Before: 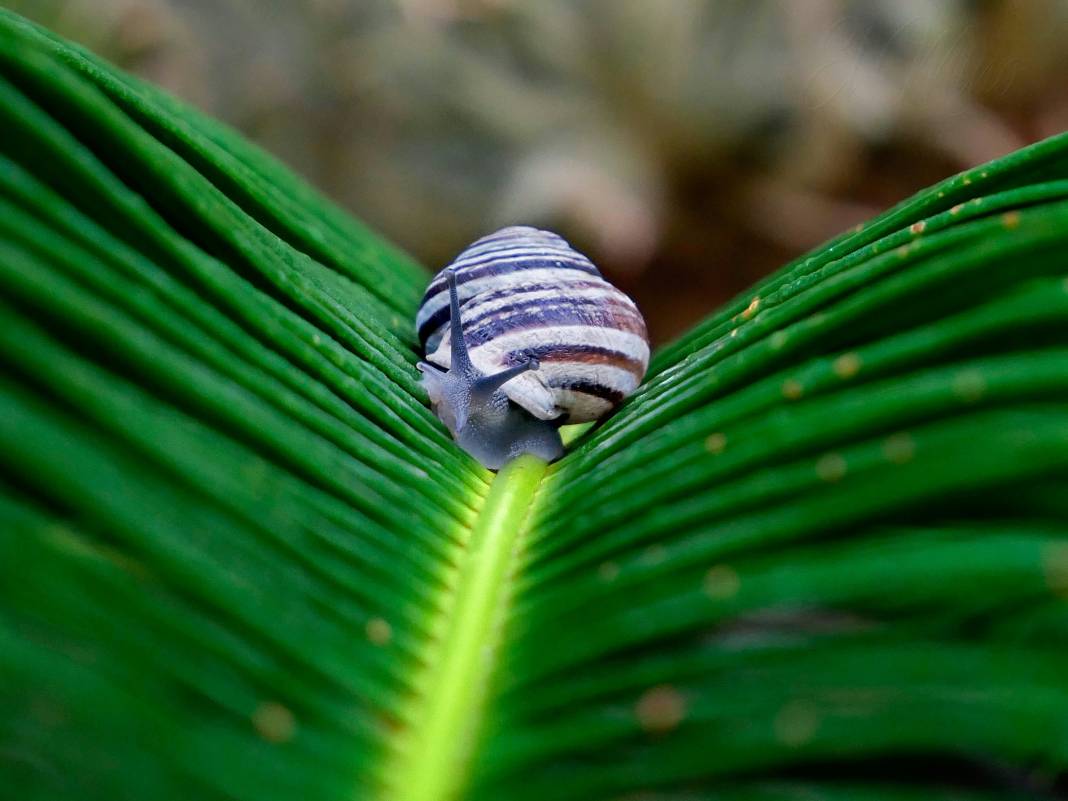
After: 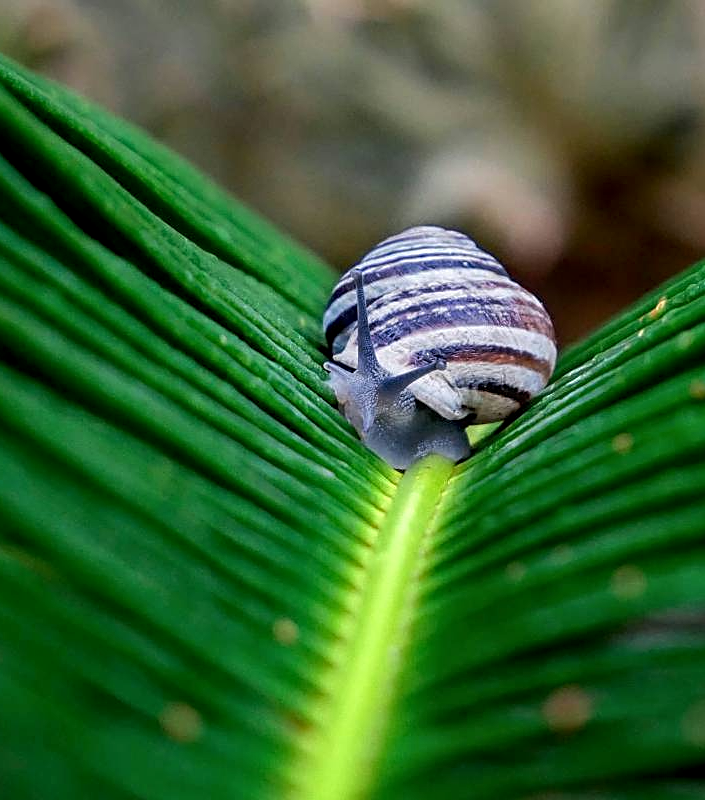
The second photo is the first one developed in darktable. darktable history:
sharpen: on, module defaults
crop and rotate: left 8.717%, right 25.183%
local contrast: on, module defaults
